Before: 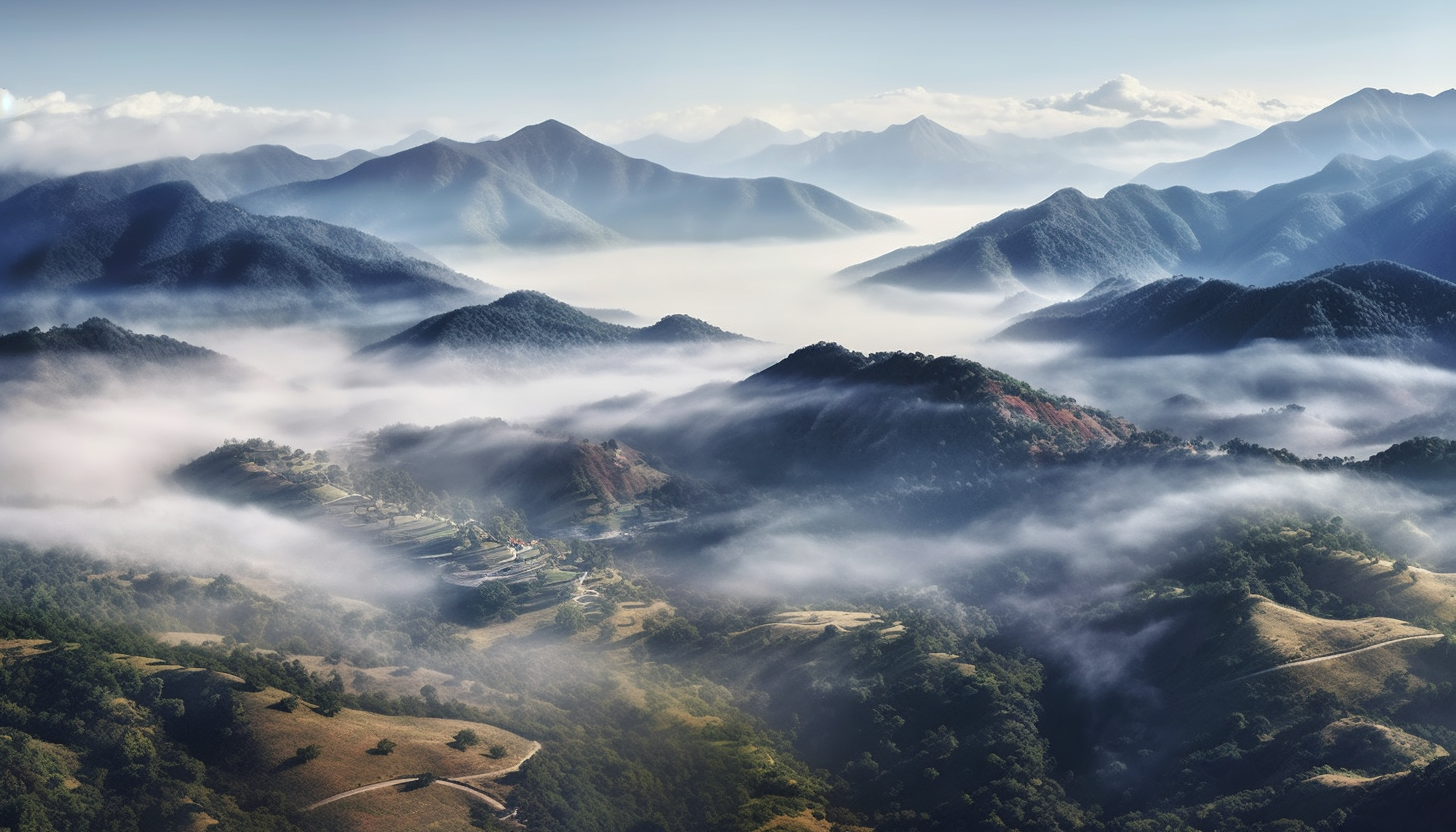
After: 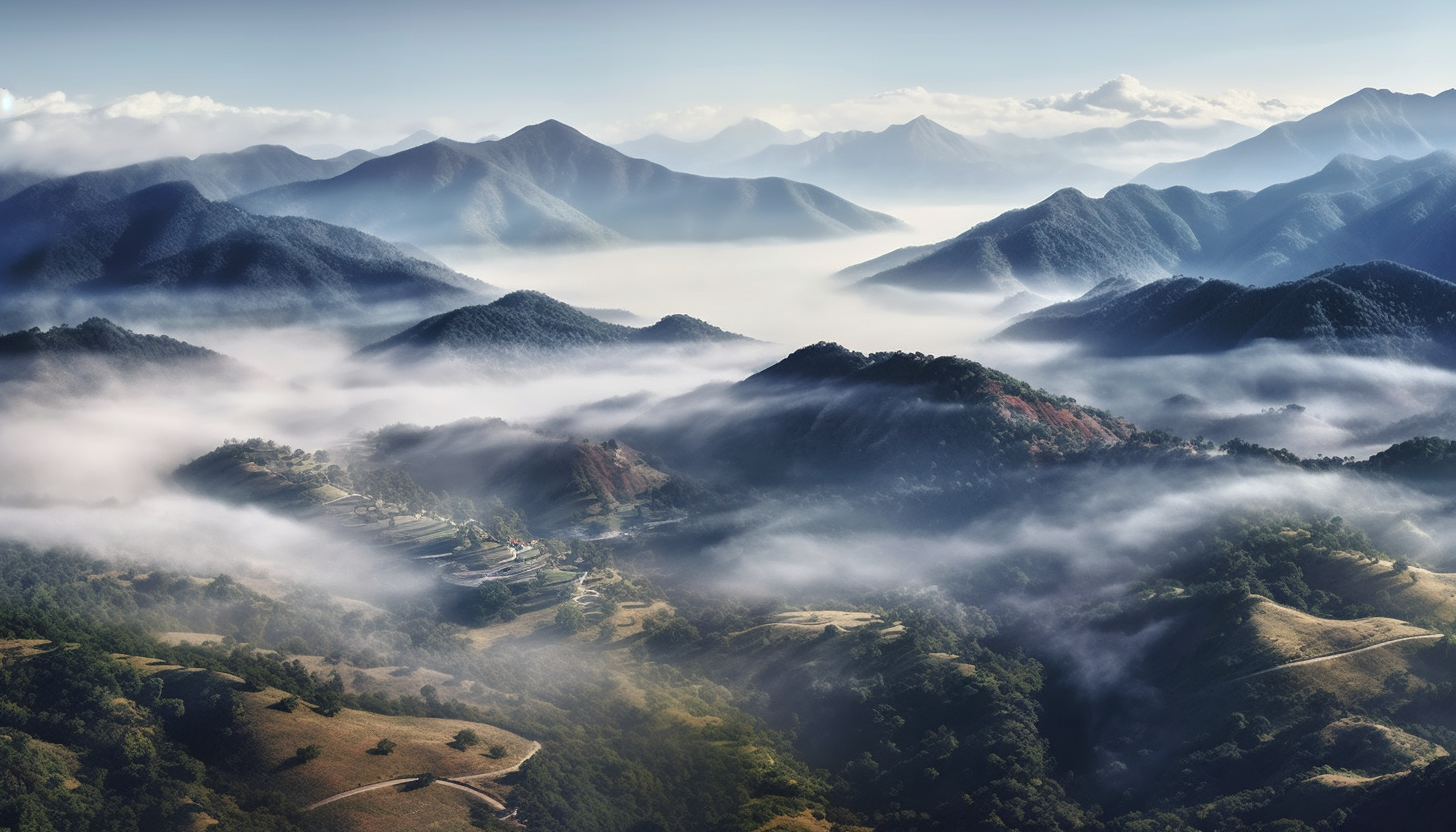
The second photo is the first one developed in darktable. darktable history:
base curve: curves: ch0 [(0, 0) (0.303, 0.277) (1, 1)]
tone equalizer: on, module defaults
